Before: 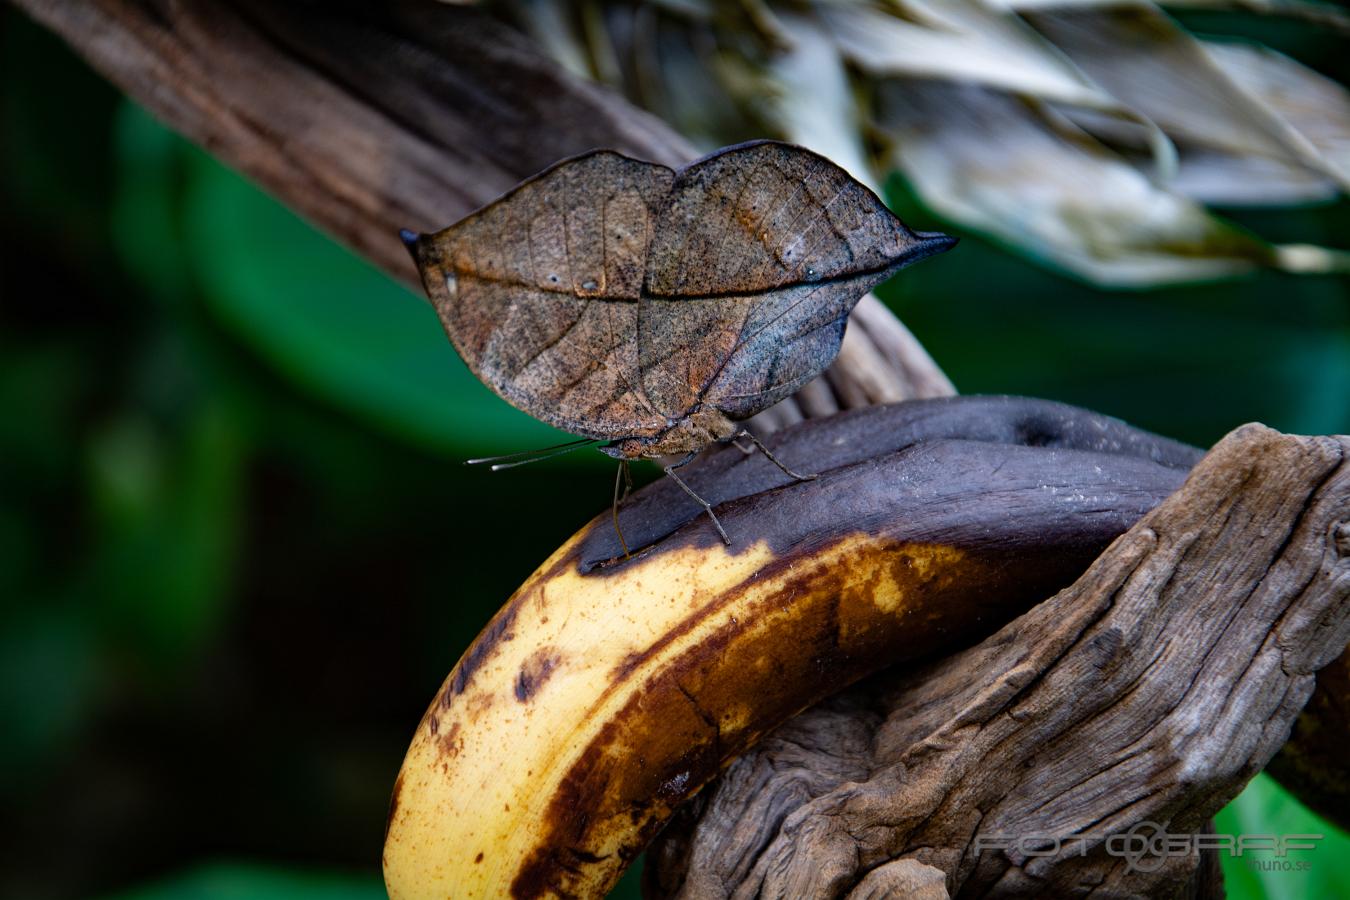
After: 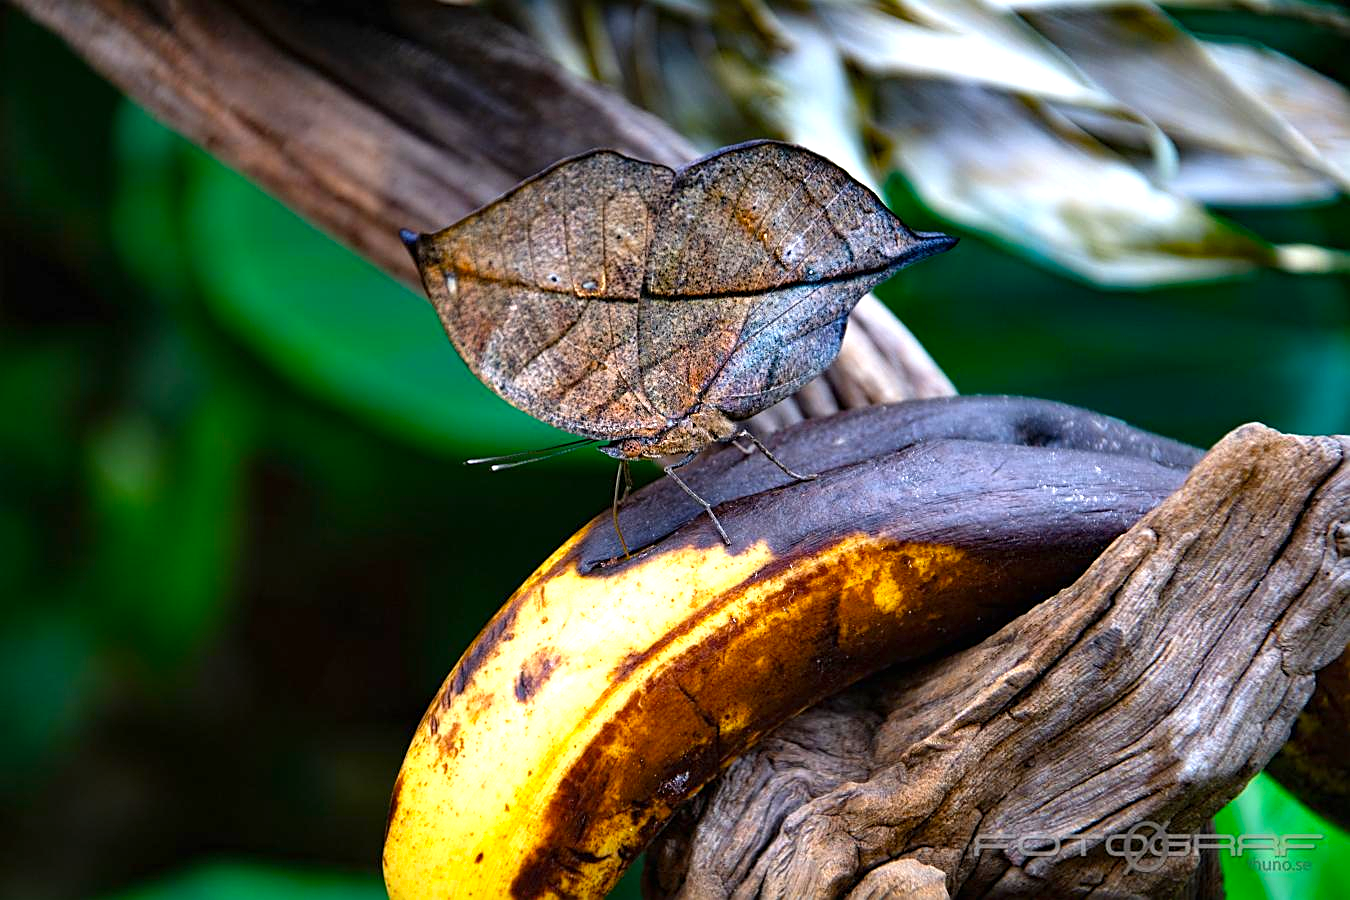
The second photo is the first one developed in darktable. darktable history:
color balance: output saturation 120%
exposure: black level correction 0, exposure 0.9 EV, compensate highlight preservation false
sharpen: on, module defaults
